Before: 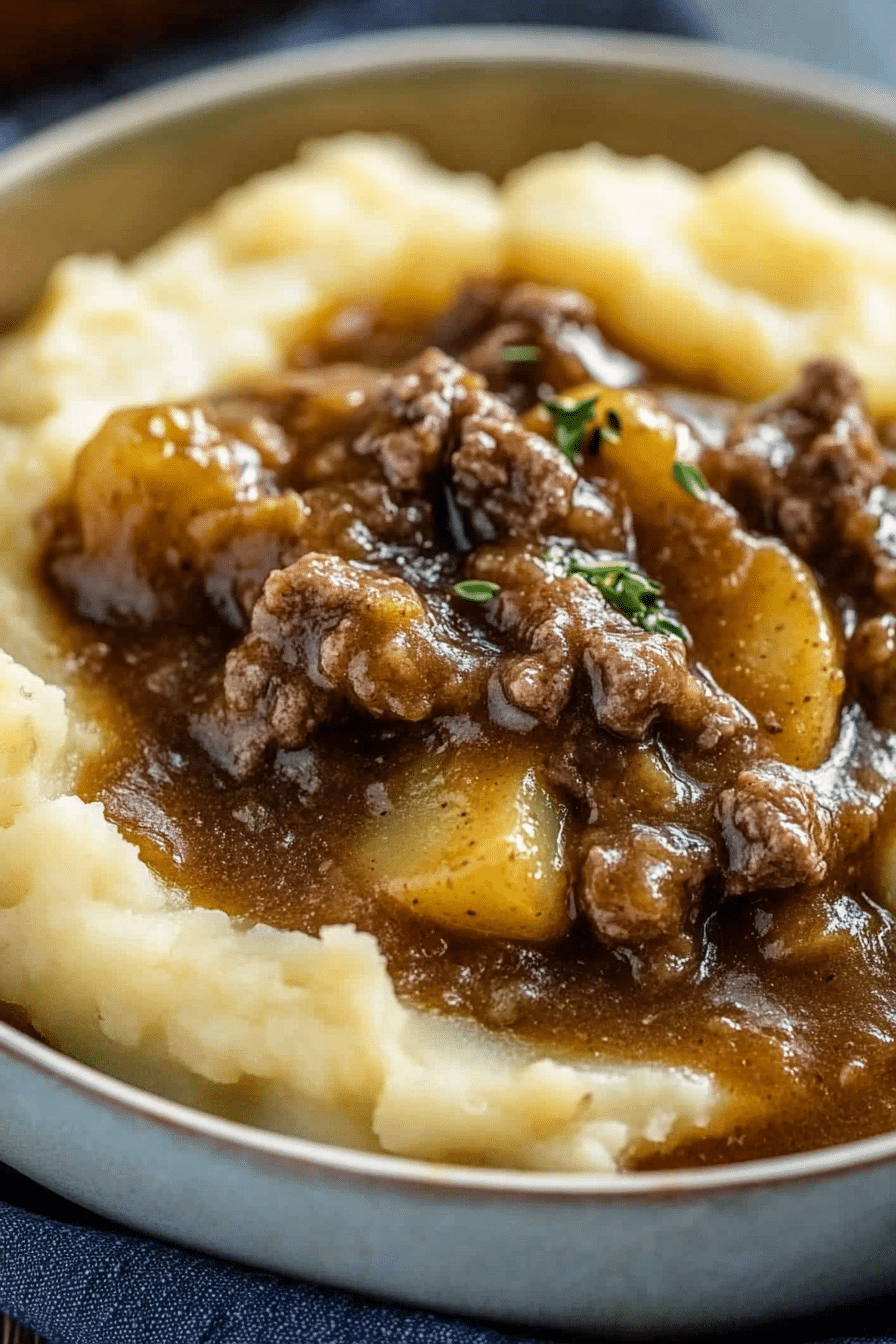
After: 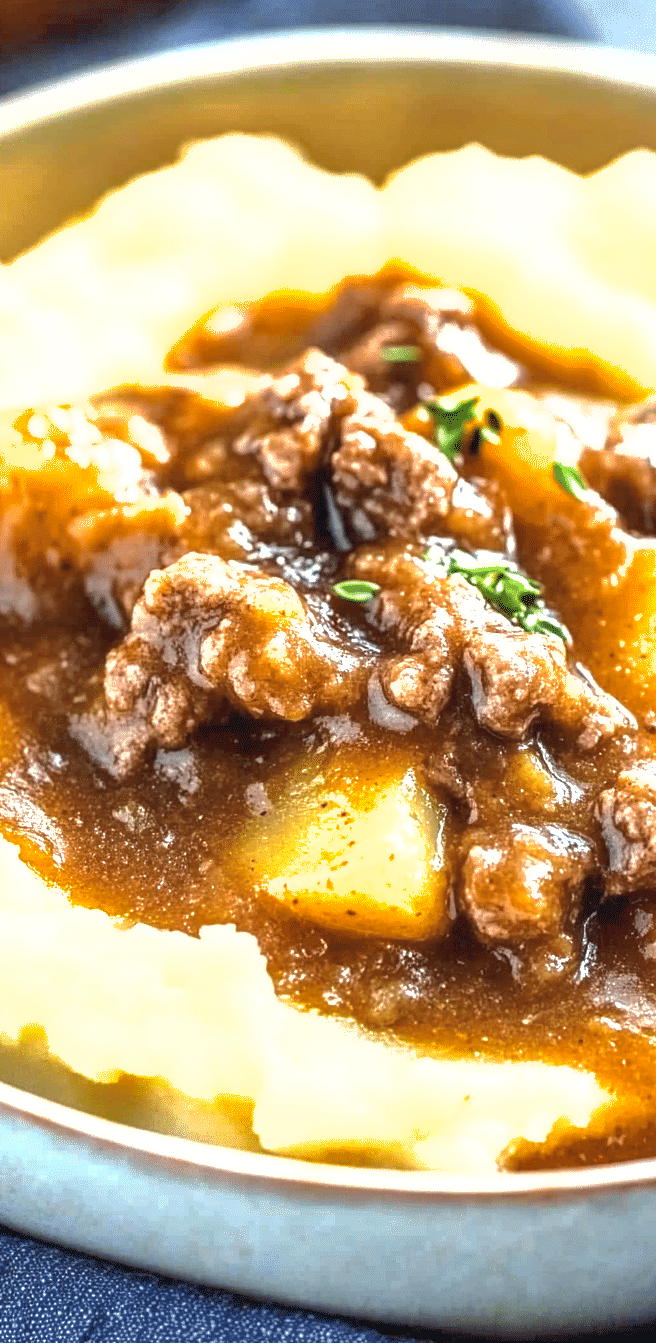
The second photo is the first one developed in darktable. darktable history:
exposure: black level correction 0, exposure 1.741 EV, compensate exposure bias true, compensate highlight preservation false
crop: left 13.443%, right 13.31%
shadows and highlights: on, module defaults
